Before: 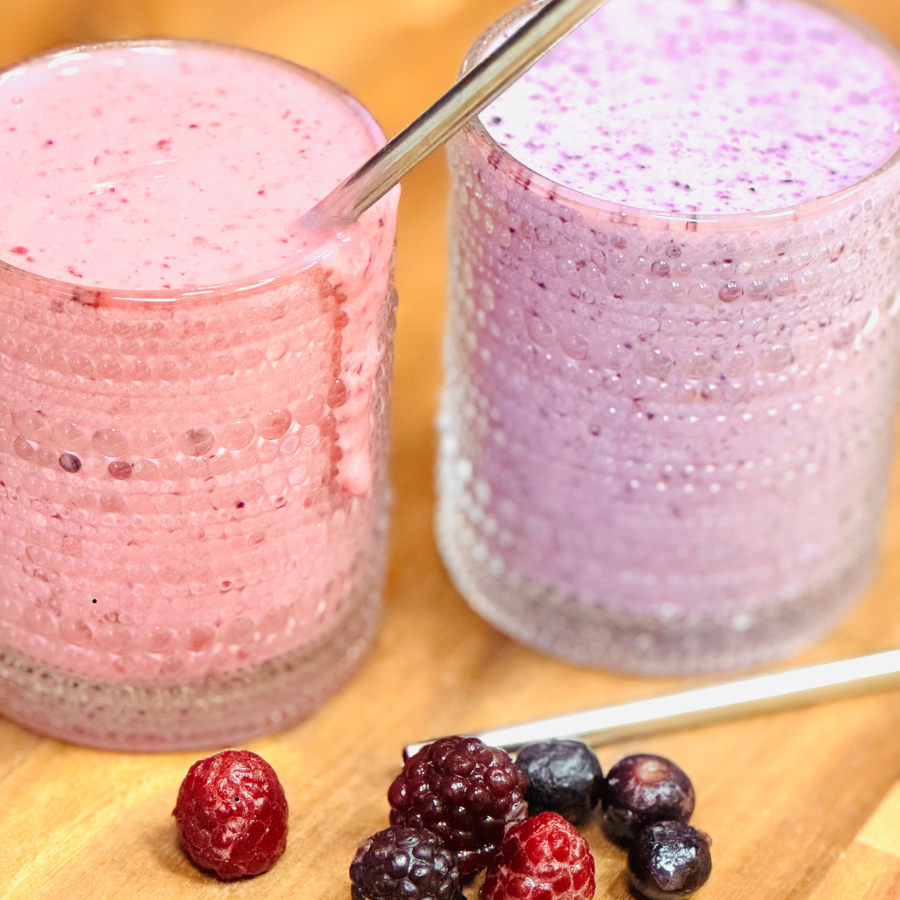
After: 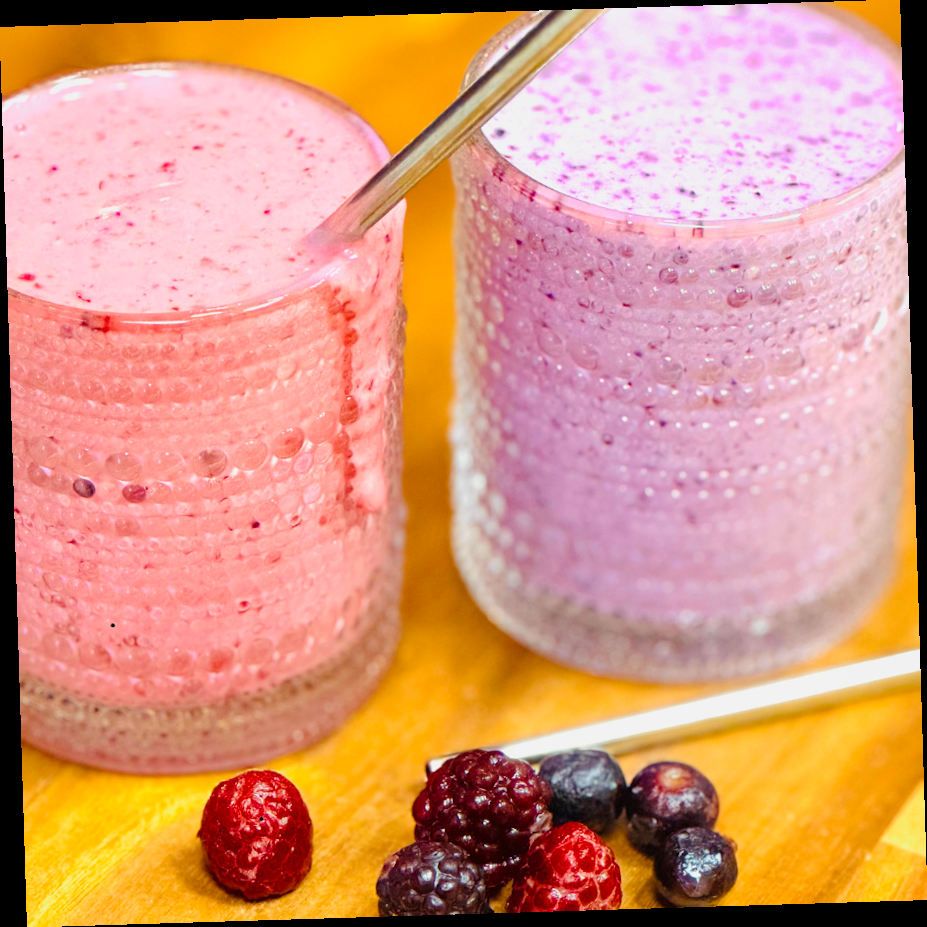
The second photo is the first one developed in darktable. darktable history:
rotate and perspective: rotation -1.75°, automatic cropping off
color balance rgb: linear chroma grading › global chroma 15%, perceptual saturation grading › global saturation 30%
shadows and highlights: shadows 25, highlights -25
